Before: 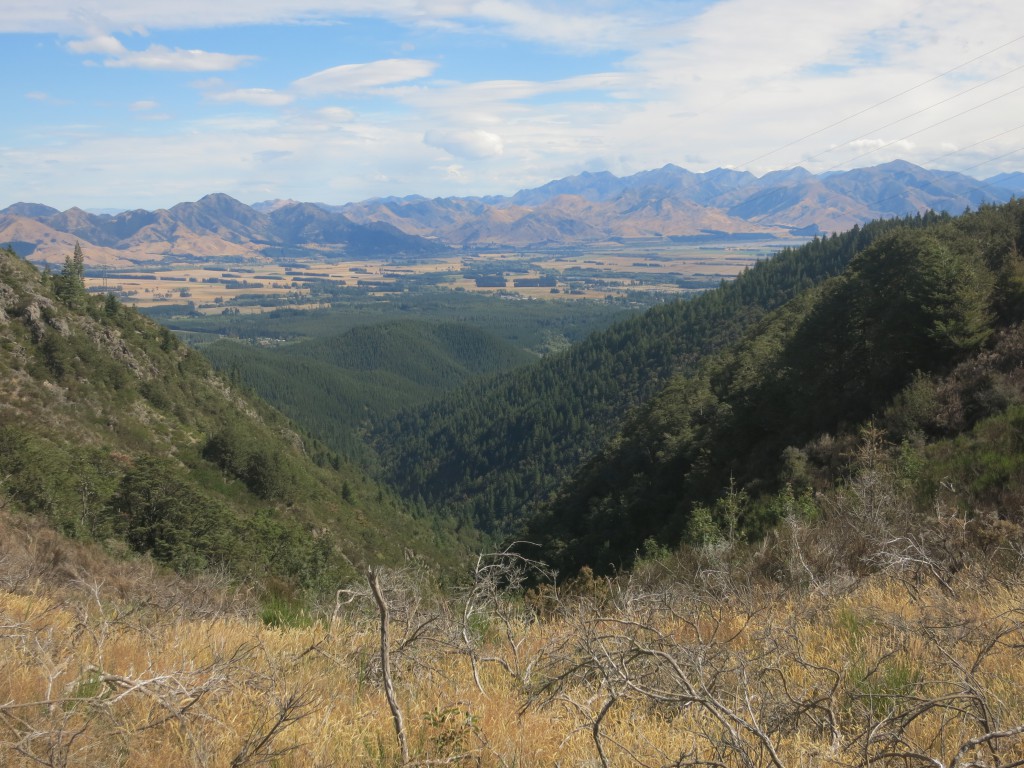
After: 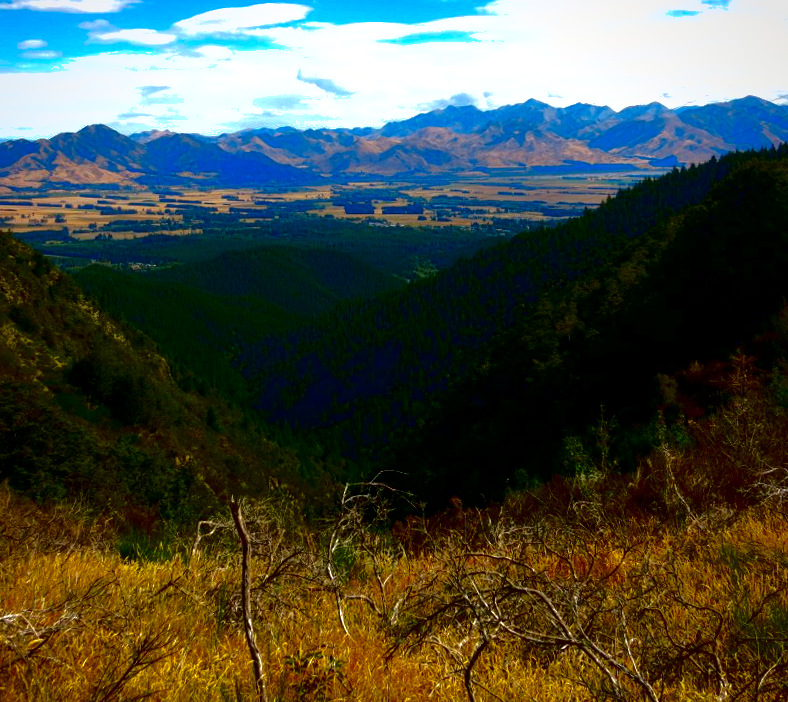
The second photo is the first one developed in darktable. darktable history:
crop: left 9.807%, top 6.259%, right 7.334%, bottom 2.177%
tone equalizer: -8 EV -0.75 EV, -7 EV -0.7 EV, -6 EV -0.6 EV, -5 EV -0.4 EV, -3 EV 0.4 EV, -2 EV 0.6 EV, -1 EV 0.7 EV, +0 EV 0.75 EV, edges refinement/feathering 500, mask exposure compensation -1.57 EV, preserve details no
shadows and highlights: on, module defaults
contrast brightness saturation: brightness -1, saturation 1
local contrast: highlights 100%, shadows 100%, detail 120%, midtone range 0.2
rotate and perspective: rotation 0.215°, lens shift (vertical) -0.139, crop left 0.069, crop right 0.939, crop top 0.002, crop bottom 0.996
vignetting: brightness -0.233, saturation 0.141
